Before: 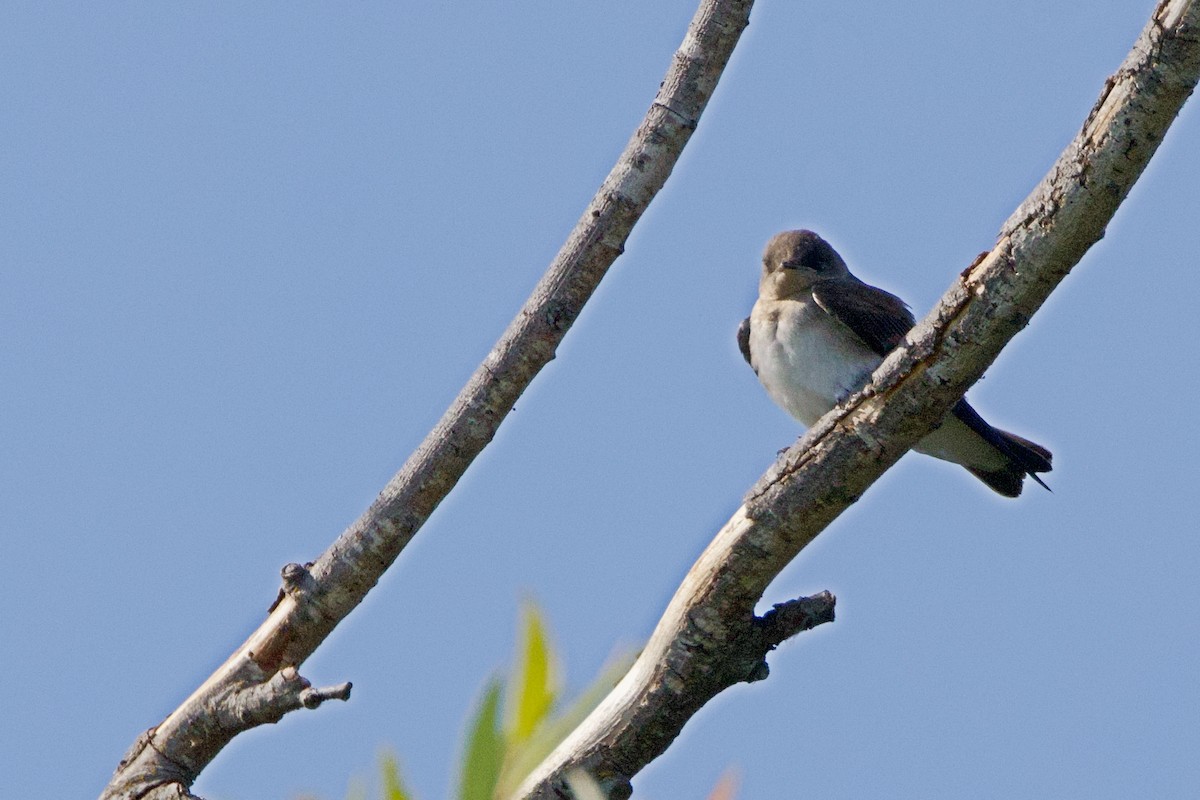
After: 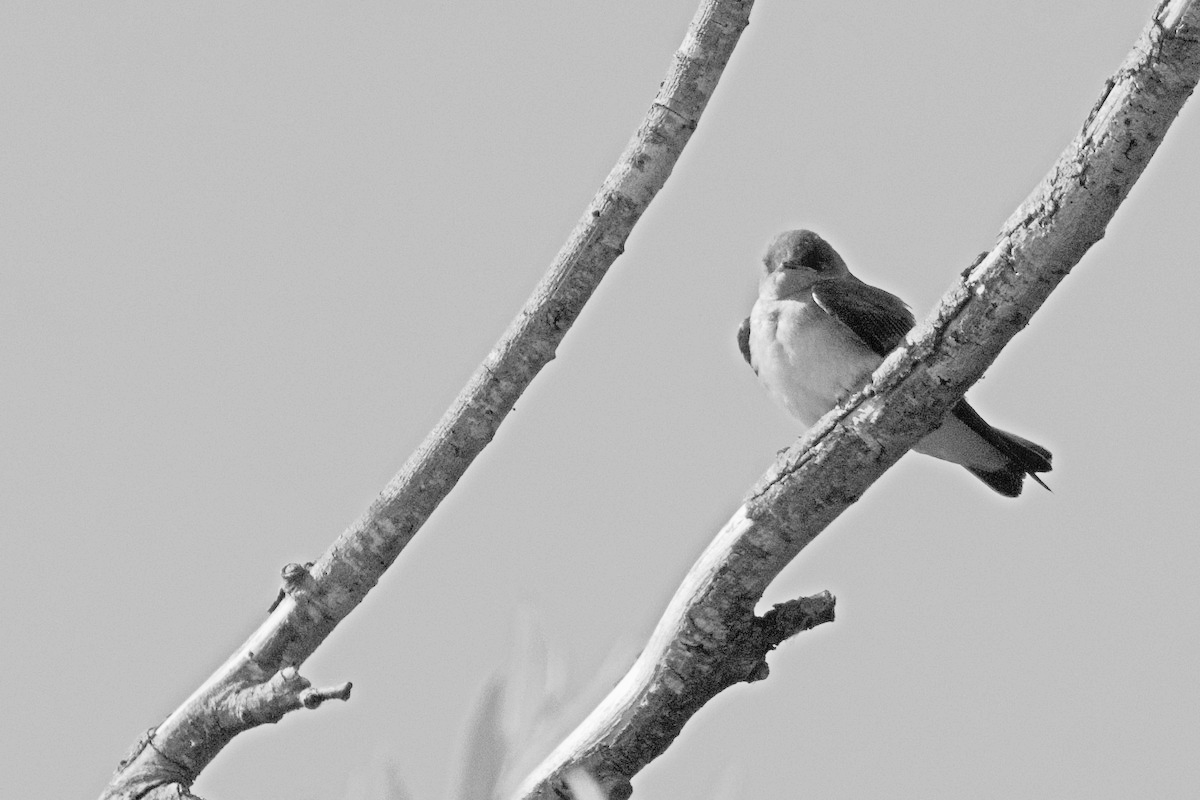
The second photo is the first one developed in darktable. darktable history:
monochrome: on, module defaults
contrast brightness saturation: contrast 0.1, brightness 0.3, saturation 0.14
